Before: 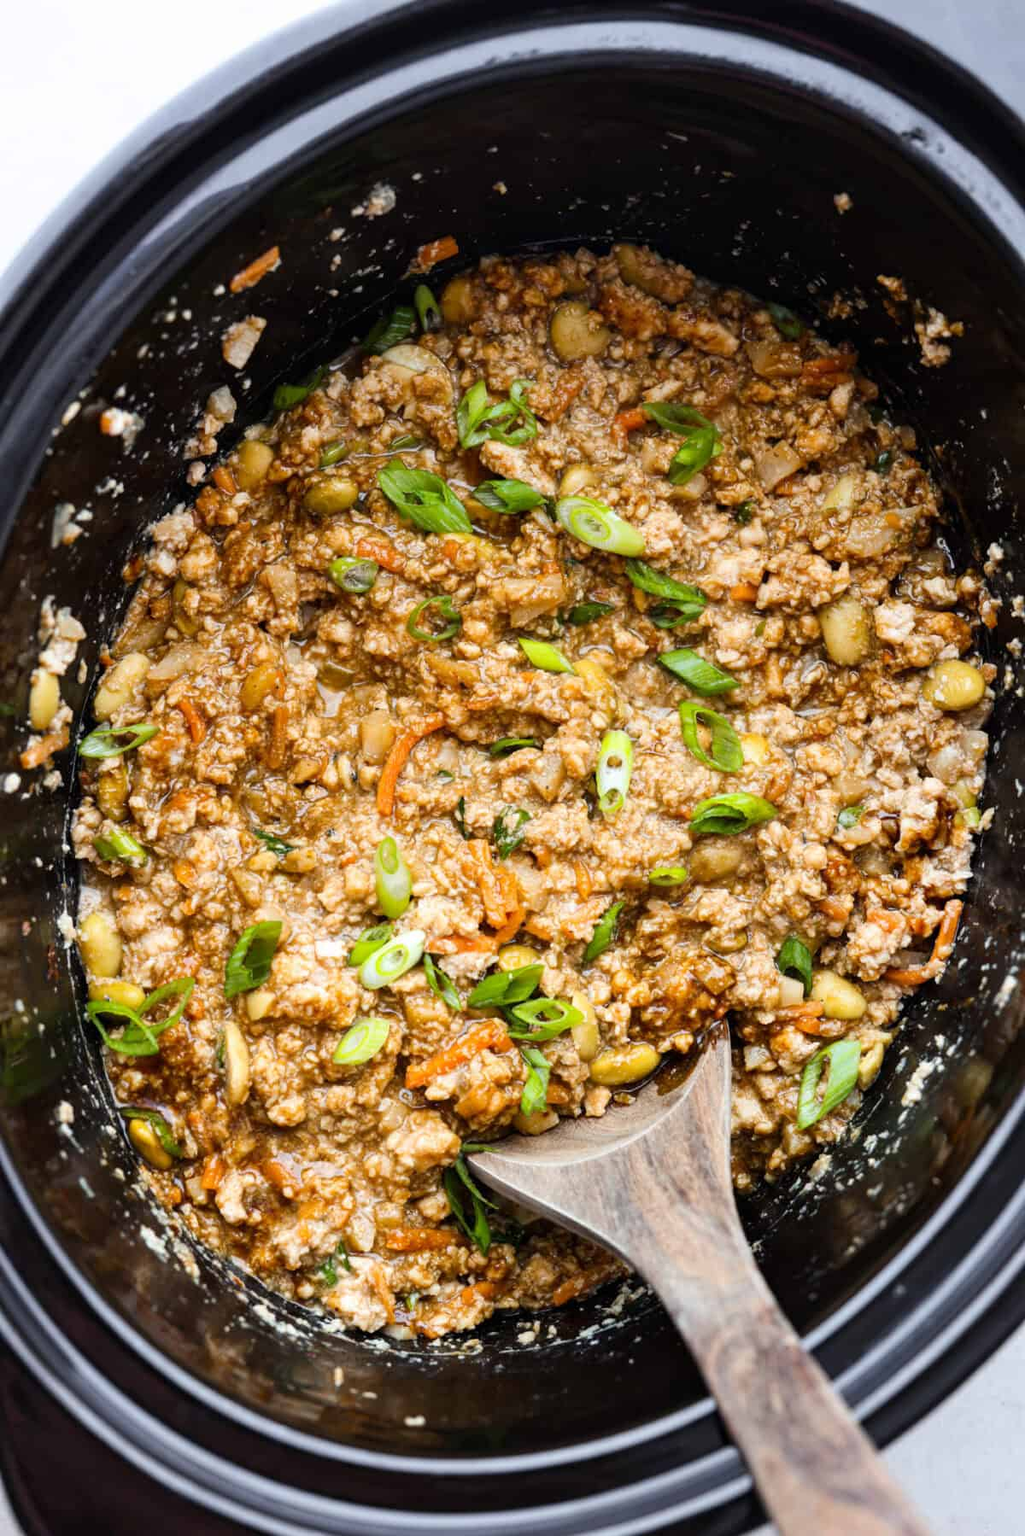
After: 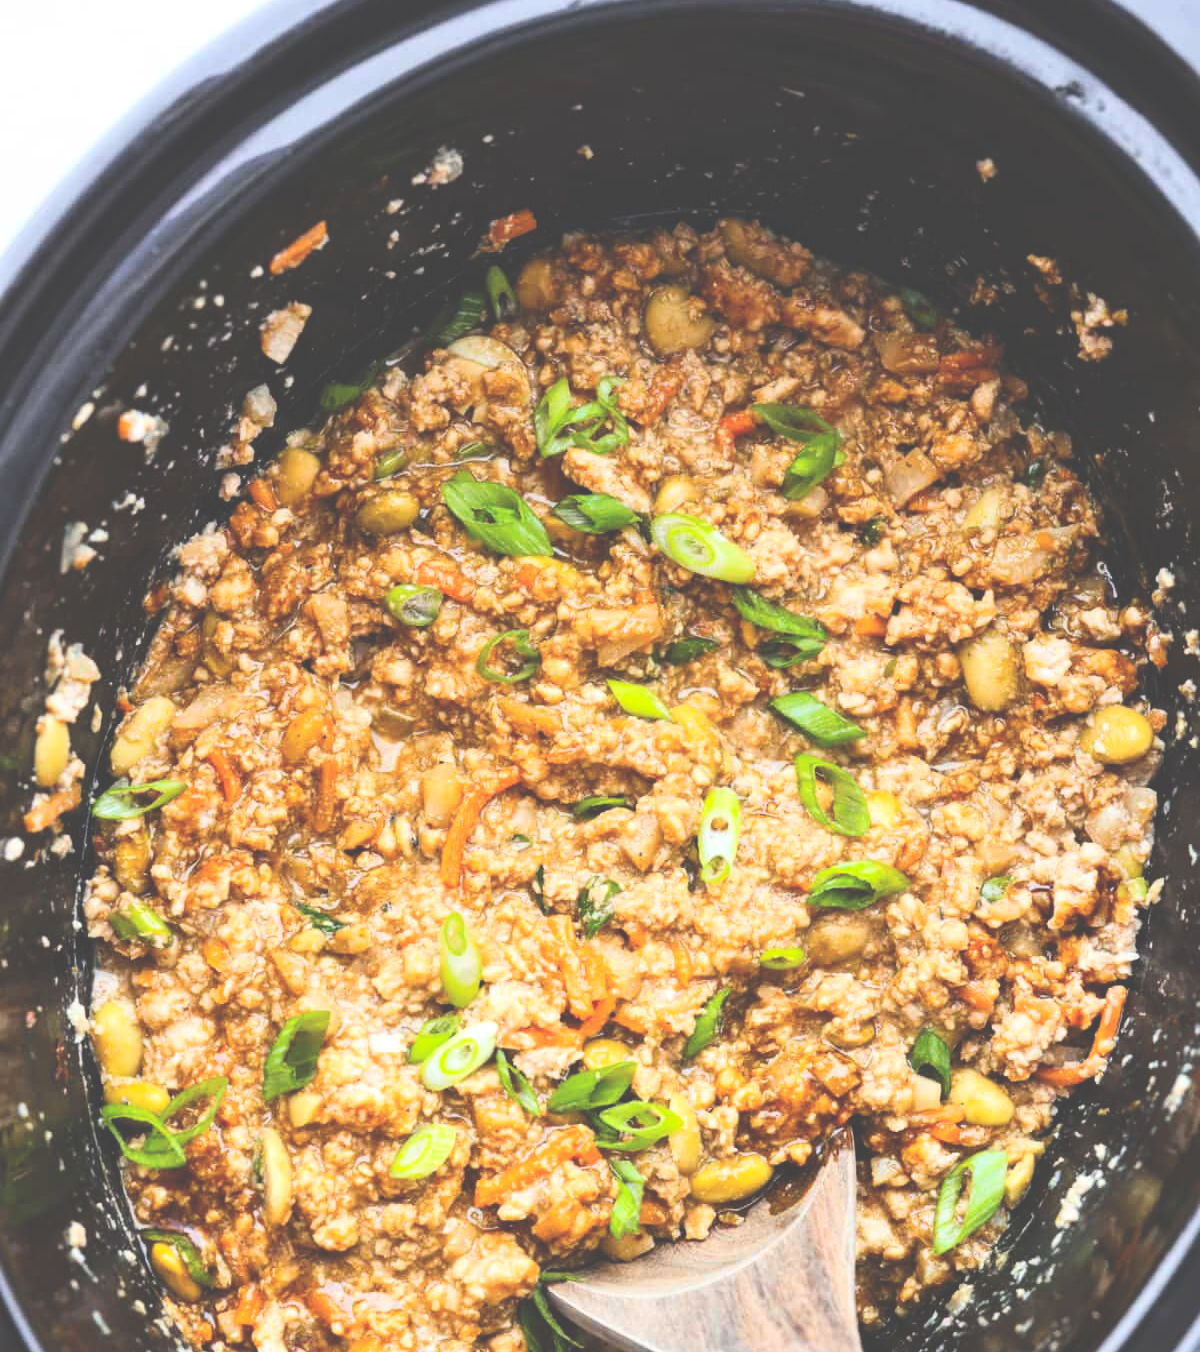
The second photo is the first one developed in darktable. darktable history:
exposure: black level correction -0.041, exposure 0.061 EV, compensate highlight preservation false
contrast brightness saturation: contrast 0.196, brightness 0.156, saturation 0.222
crop: top 3.795%, bottom 20.998%
